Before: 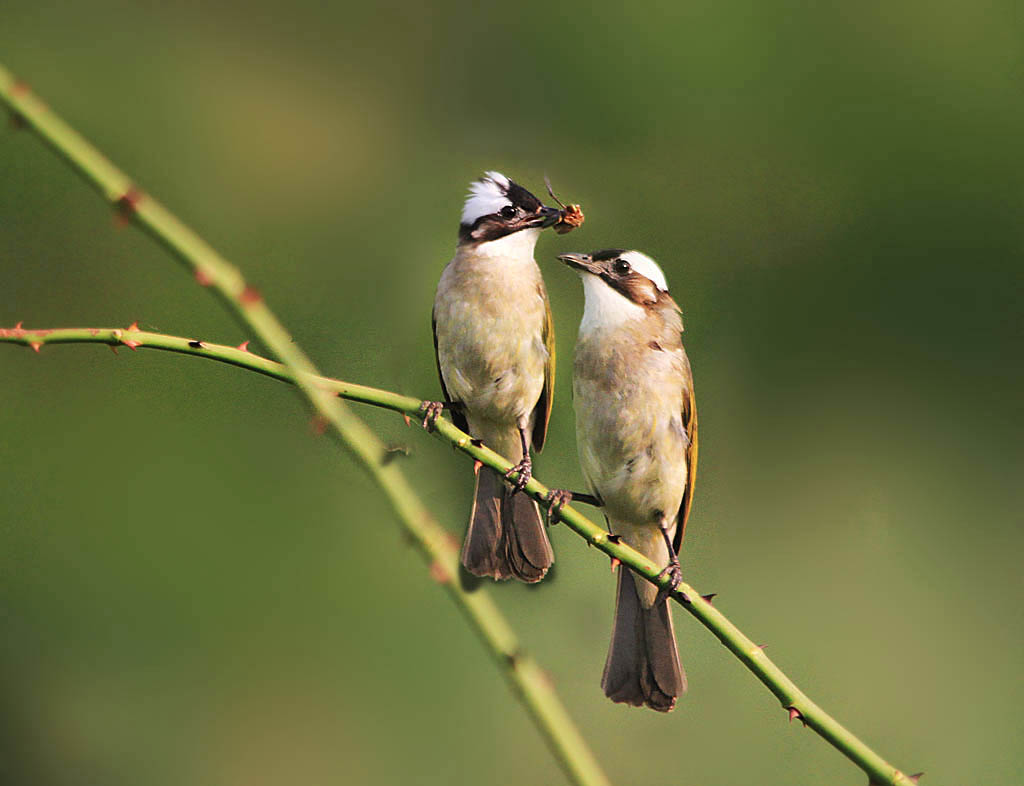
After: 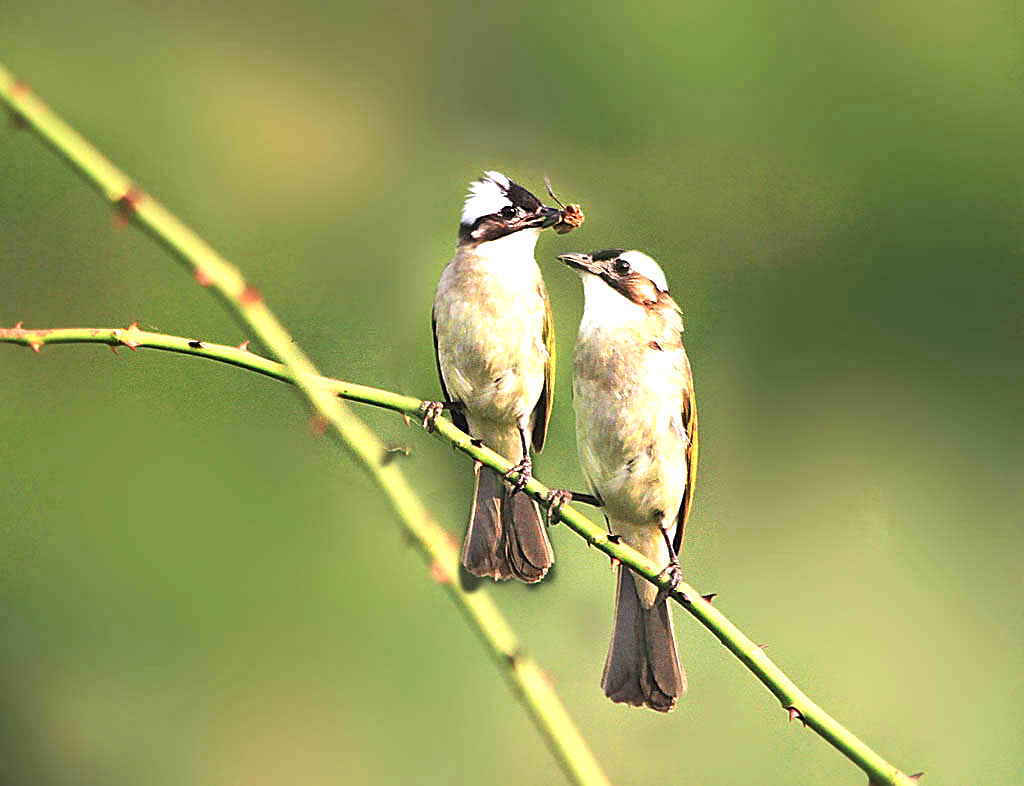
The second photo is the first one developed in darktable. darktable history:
sharpen: on, module defaults
exposure: black level correction 0, exposure 1.106 EV, compensate highlight preservation false
